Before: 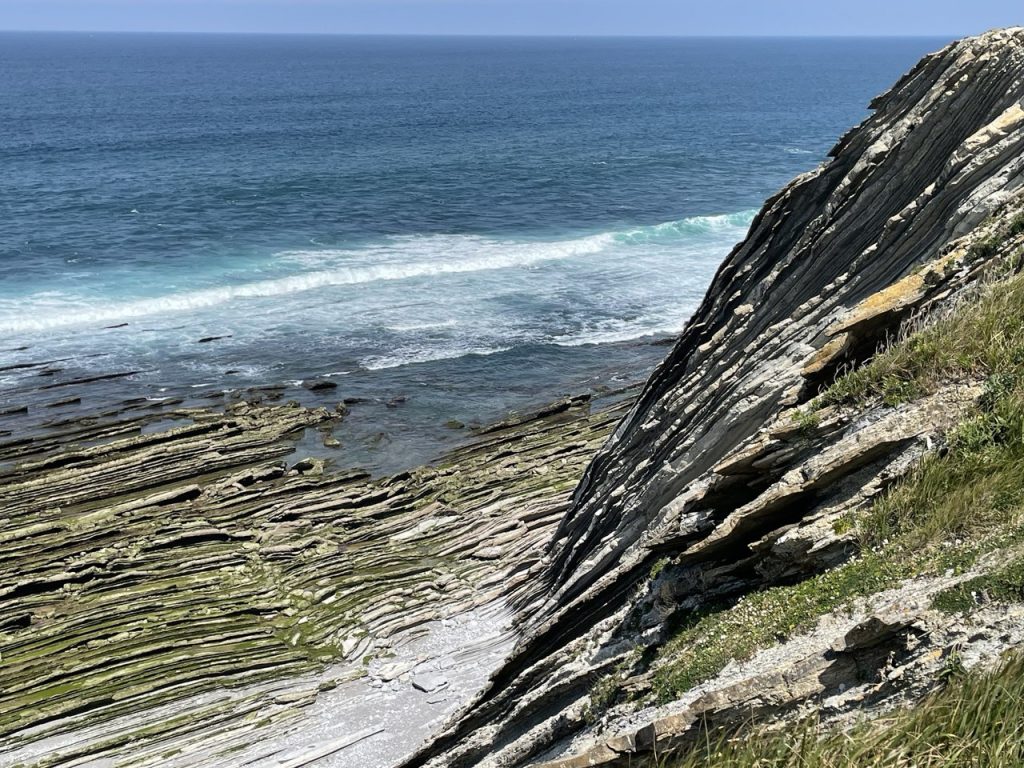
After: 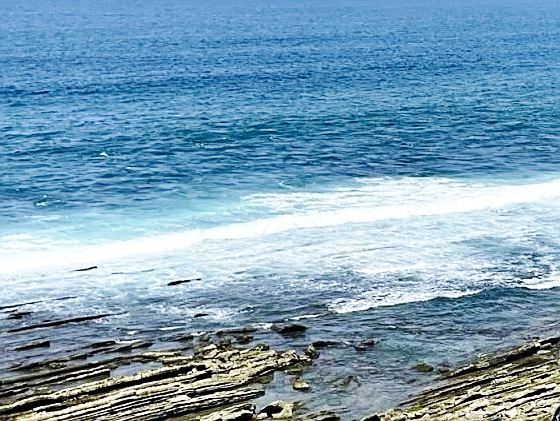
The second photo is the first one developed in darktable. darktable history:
crop and rotate: left 3.047%, top 7.509%, right 42.236%, bottom 37.598%
base curve: curves: ch0 [(0, 0) (0.036, 0.025) (0.121, 0.166) (0.206, 0.329) (0.605, 0.79) (1, 1)], preserve colors none
sharpen: on, module defaults
tone equalizer: -8 EV -0.417 EV, -7 EV -0.389 EV, -6 EV -0.333 EV, -5 EV -0.222 EV, -3 EV 0.222 EV, -2 EV 0.333 EV, -1 EV 0.389 EV, +0 EV 0.417 EV, edges refinement/feathering 500, mask exposure compensation -1.25 EV, preserve details no
color balance rgb: global vibrance 20%
